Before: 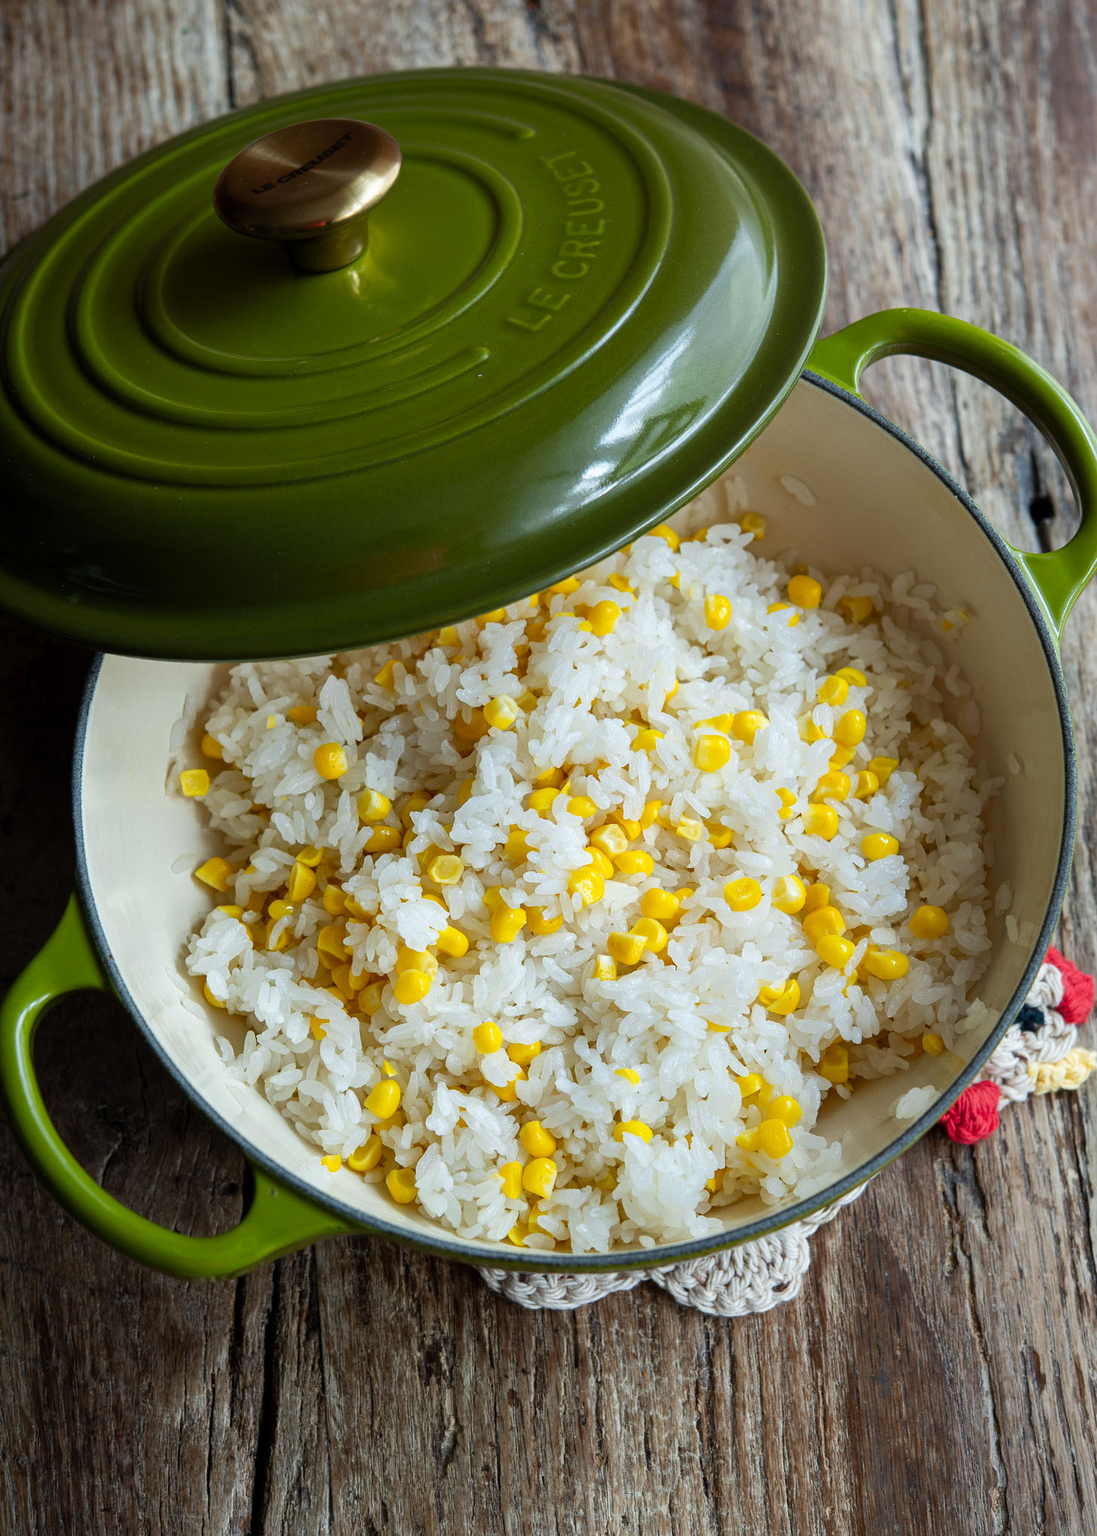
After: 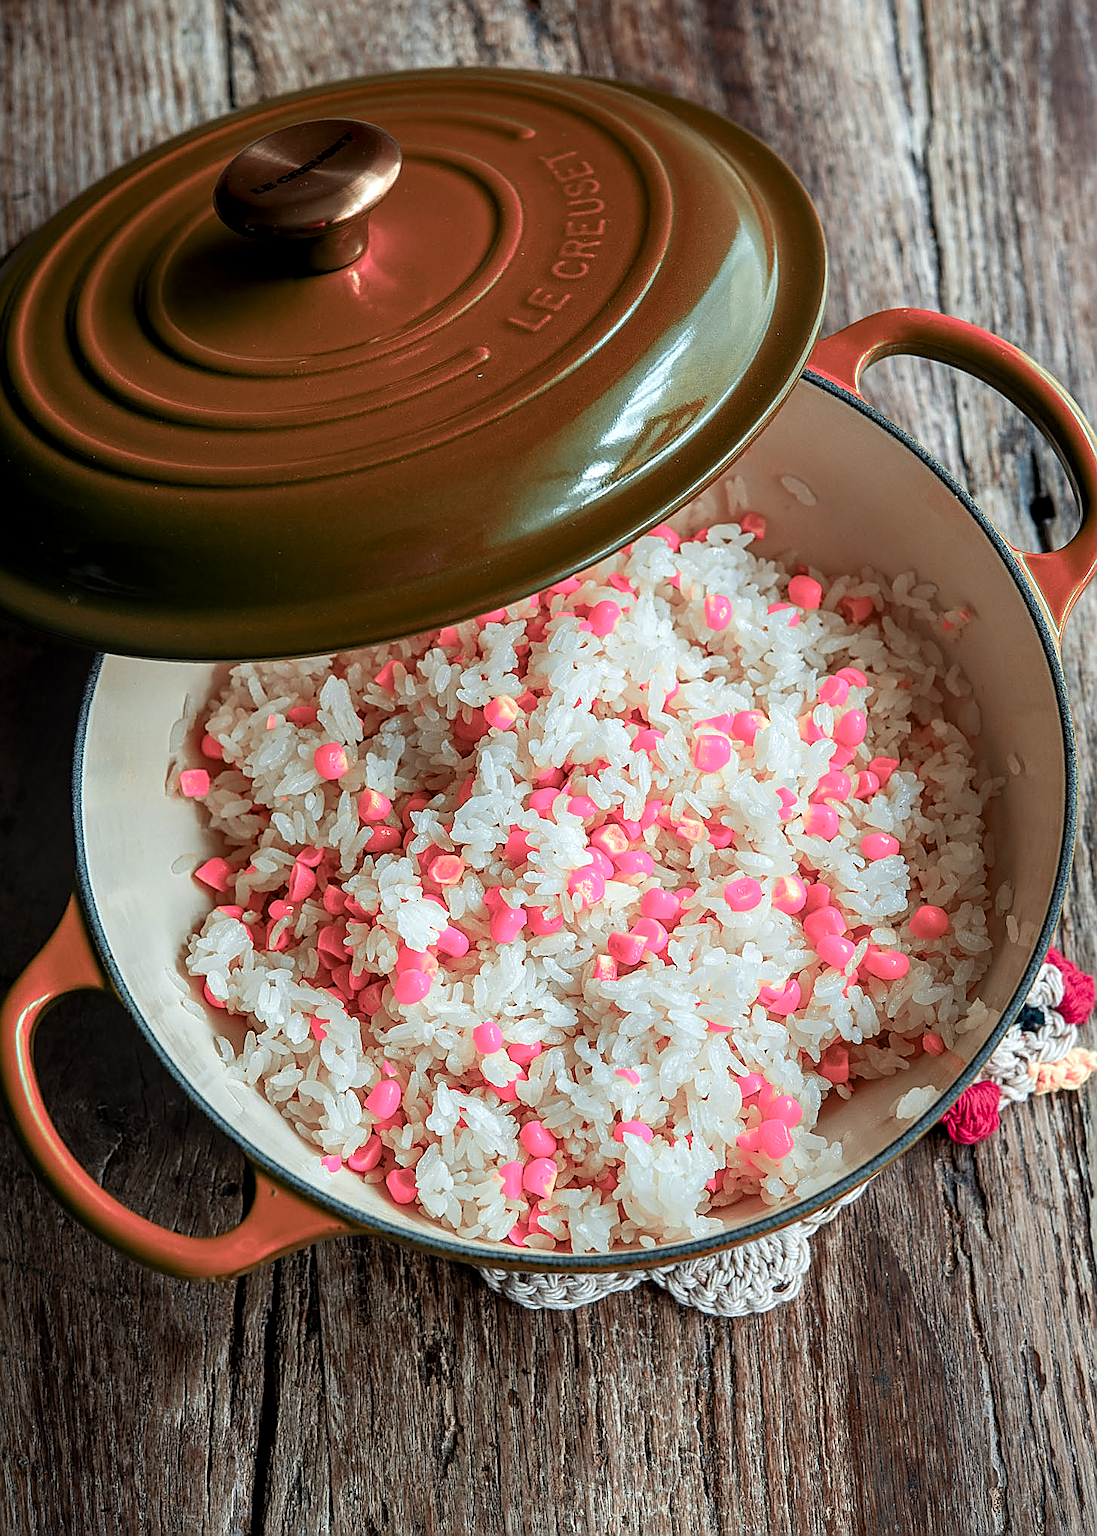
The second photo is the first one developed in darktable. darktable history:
contrast equalizer: octaves 7, y [[0.6 ×6], [0.55 ×6], [0 ×6], [0 ×6], [0 ×6]], mix 0.15
local contrast: on, module defaults
sharpen: radius 1.685, amount 1.294
color zones: curves: ch2 [(0, 0.488) (0.143, 0.417) (0.286, 0.212) (0.429, 0.179) (0.571, 0.154) (0.714, 0.415) (0.857, 0.495) (1, 0.488)]
